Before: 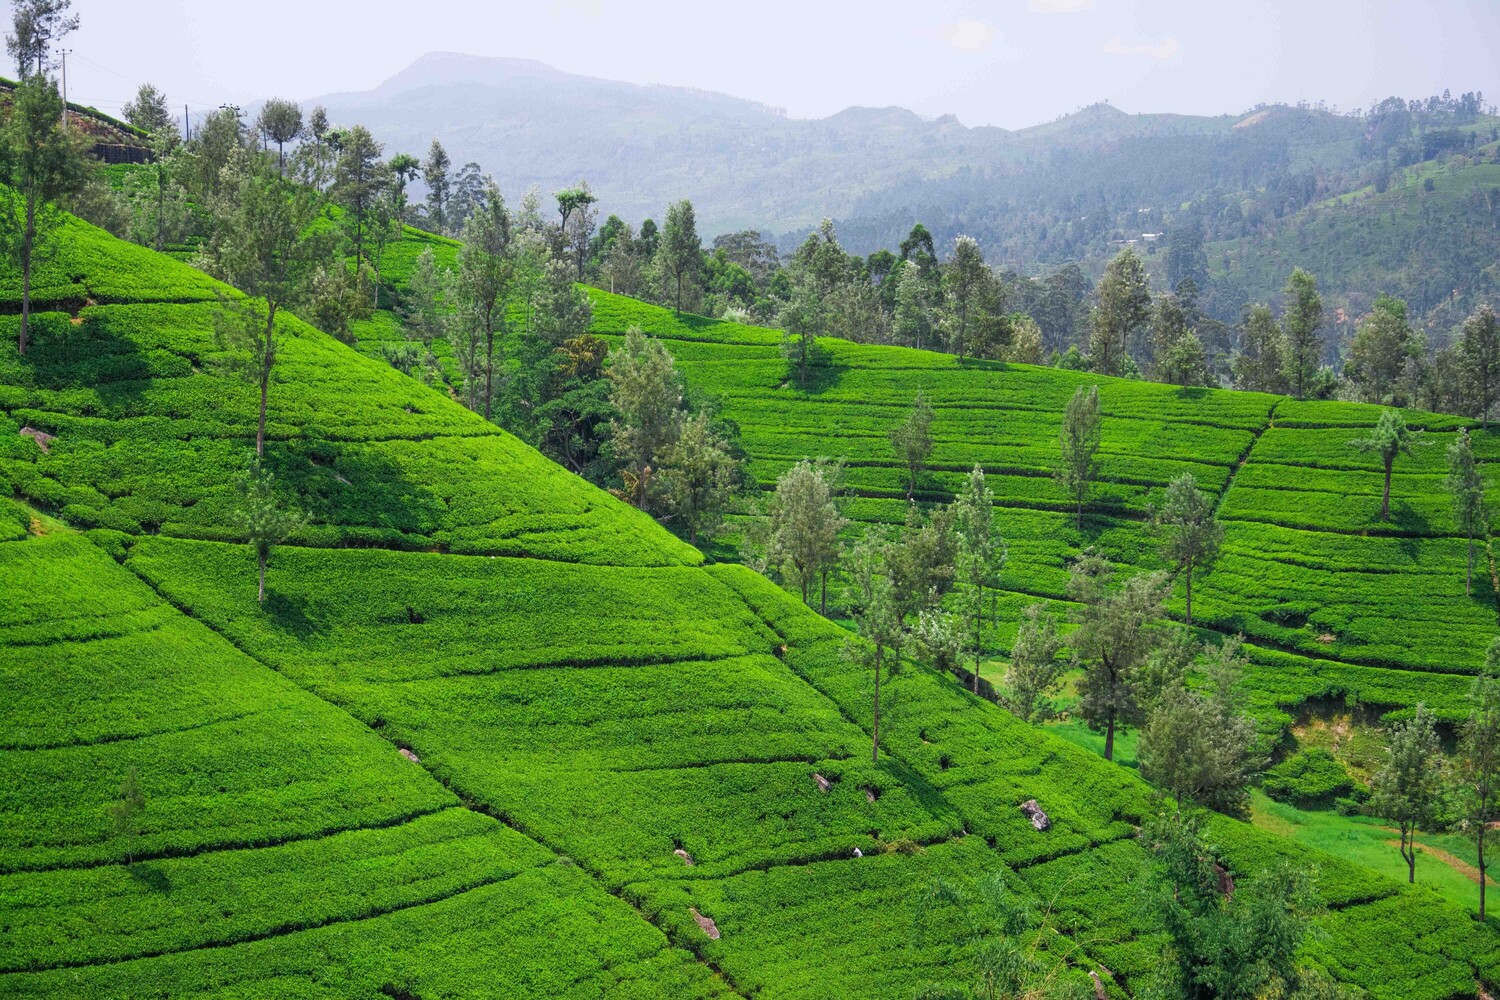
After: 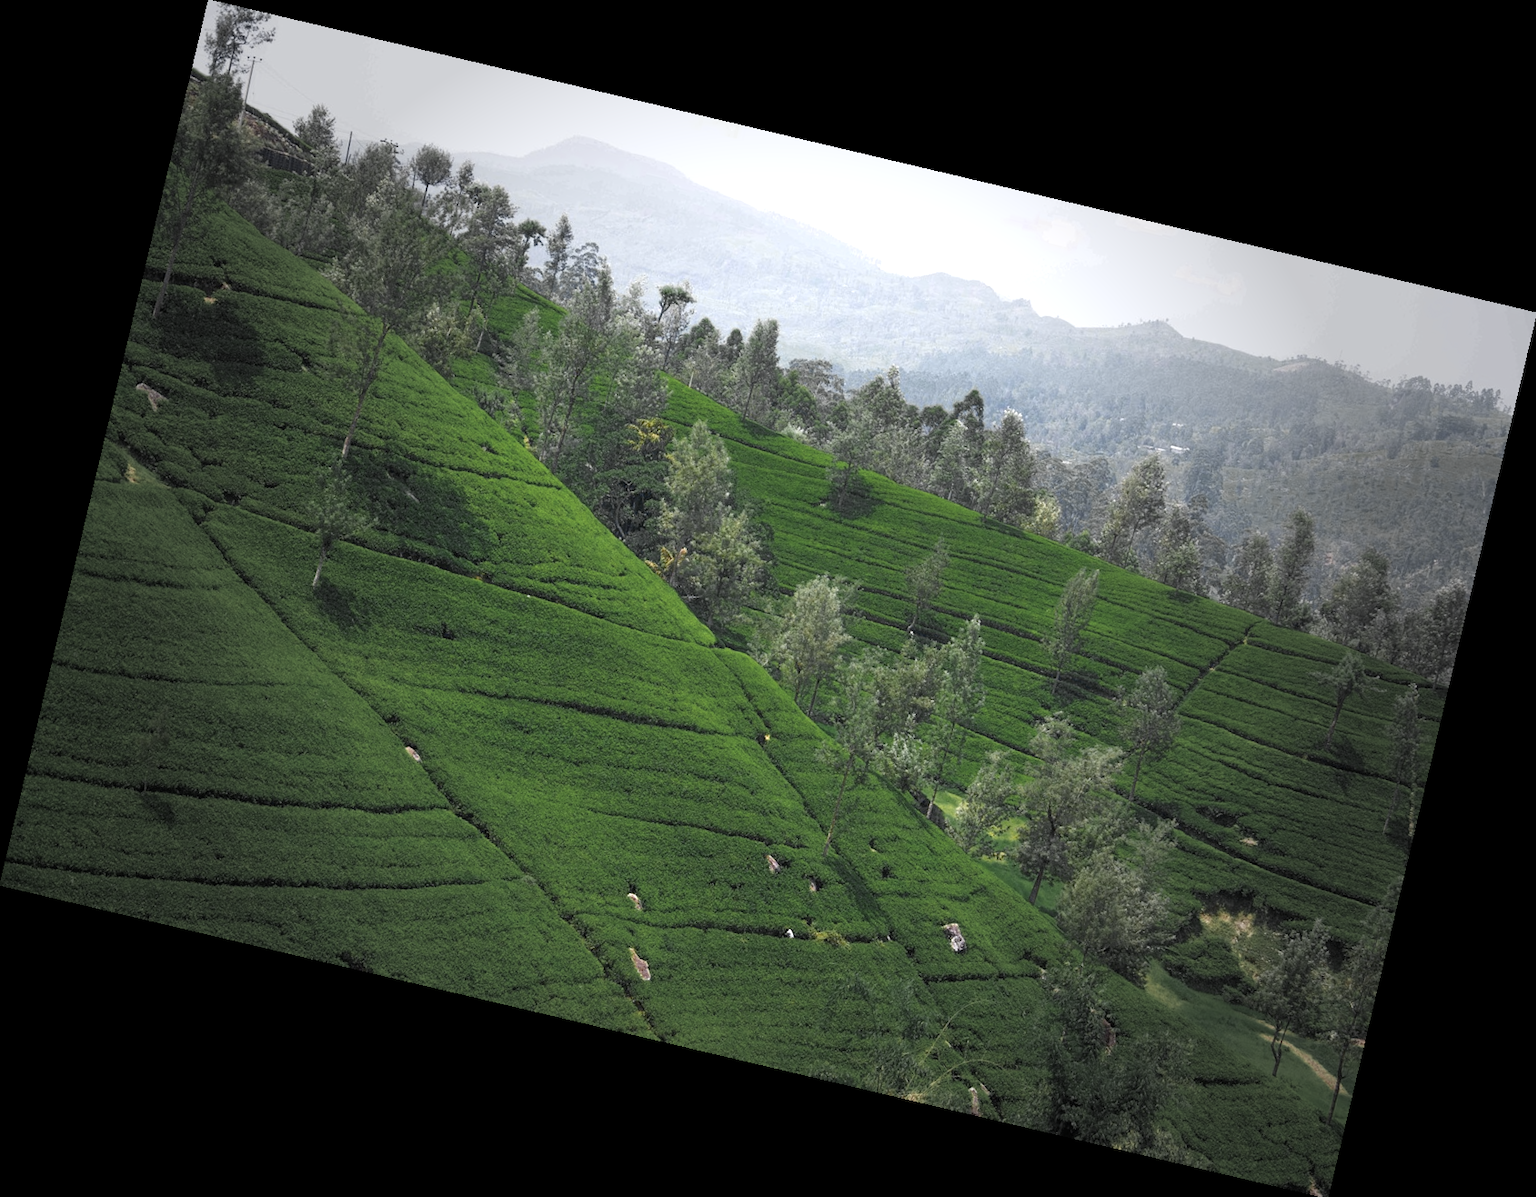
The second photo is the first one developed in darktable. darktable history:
exposure: exposure 0.6 EV, compensate highlight preservation false
vignetting: fall-off start 40%, fall-off radius 40%
rotate and perspective: rotation 13.27°, automatic cropping off
color zones: curves: ch0 [(0.035, 0.242) (0.25, 0.5) (0.384, 0.214) (0.488, 0.255) (0.75, 0.5)]; ch1 [(0.063, 0.379) (0.25, 0.5) (0.354, 0.201) (0.489, 0.085) (0.729, 0.271)]; ch2 [(0.25, 0.5) (0.38, 0.517) (0.442, 0.51) (0.735, 0.456)]
